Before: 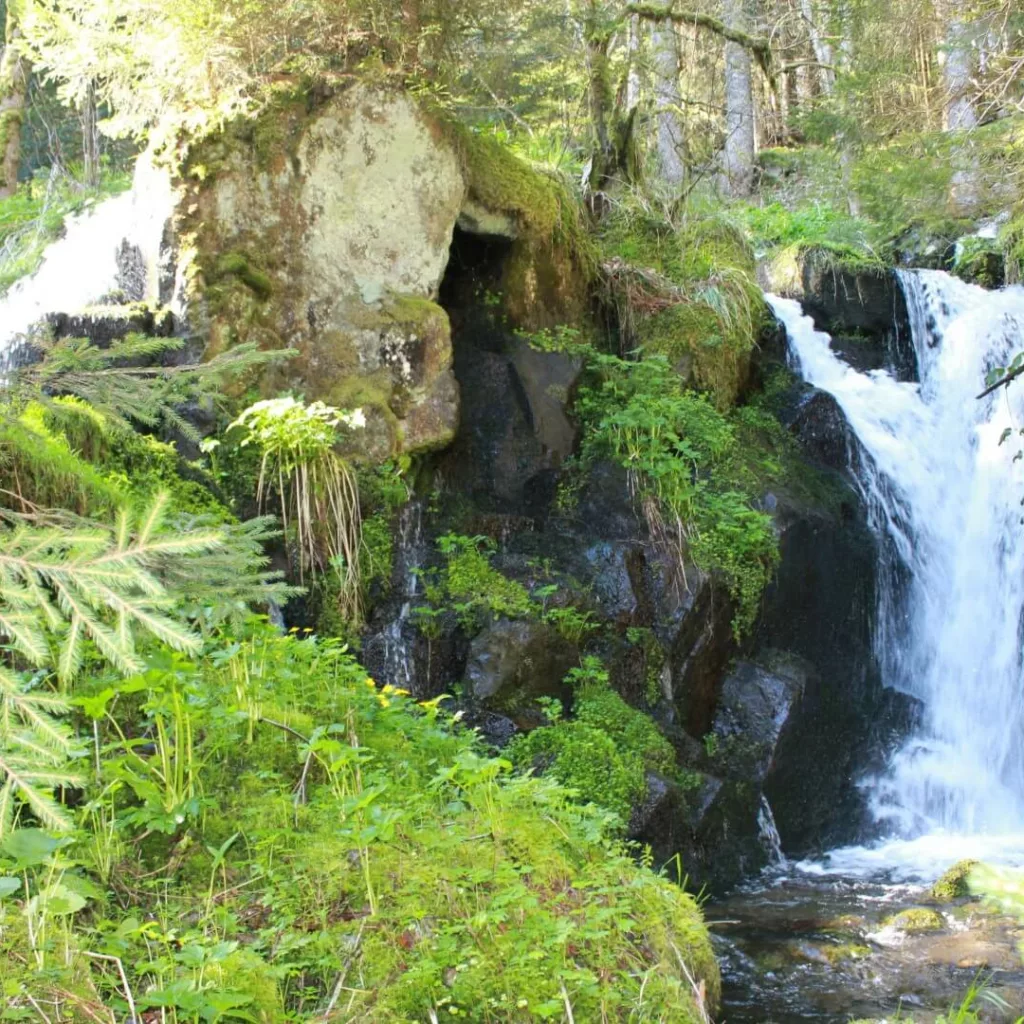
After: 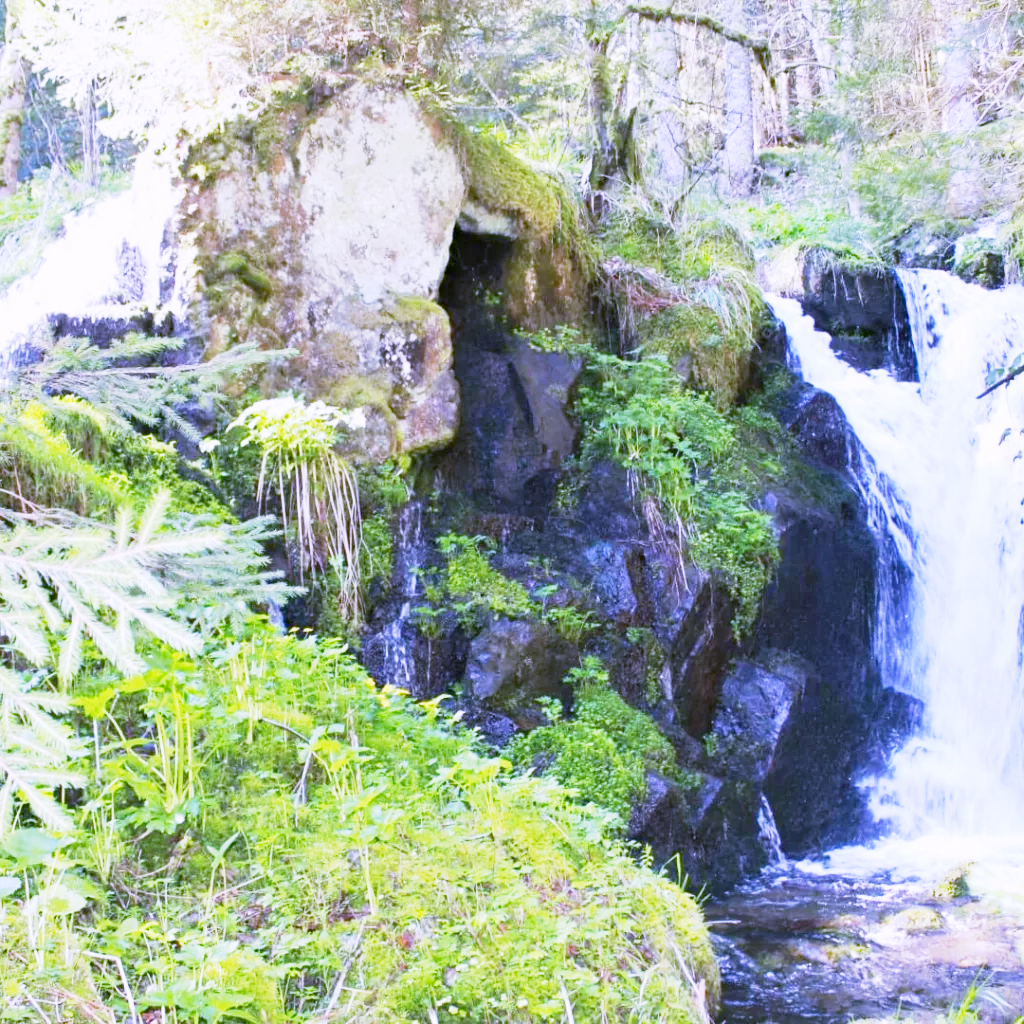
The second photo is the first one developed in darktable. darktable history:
haze removal: compatibility mode true, adaptive false
color correction: highlights b* 3
exposure: black level correction 0, exposure 0.5 EV, compensate highlight preservation false
white balance: red 0.98, blue 1.61
base curve: curves: ch0 [(0, 0) (0.088, 0.125) (0.176, 0.251) (0.354, 0.501) (0.613, 0.749) (1, 0.877)], preserve colors none
